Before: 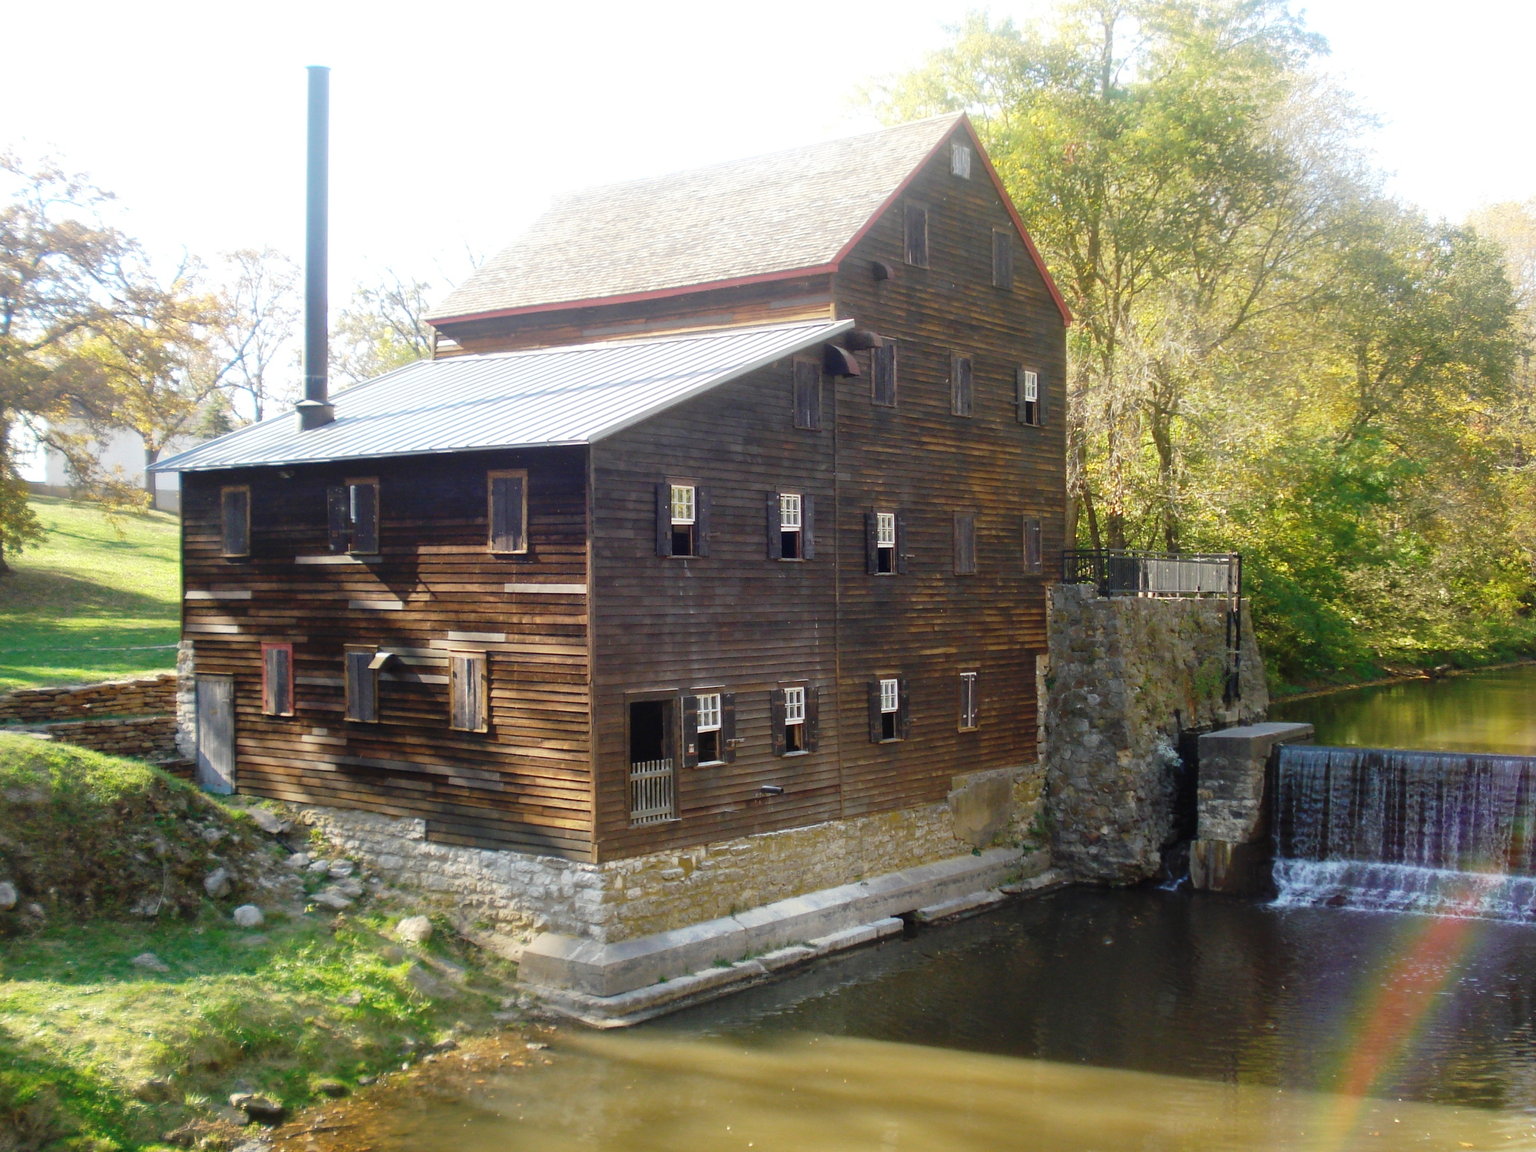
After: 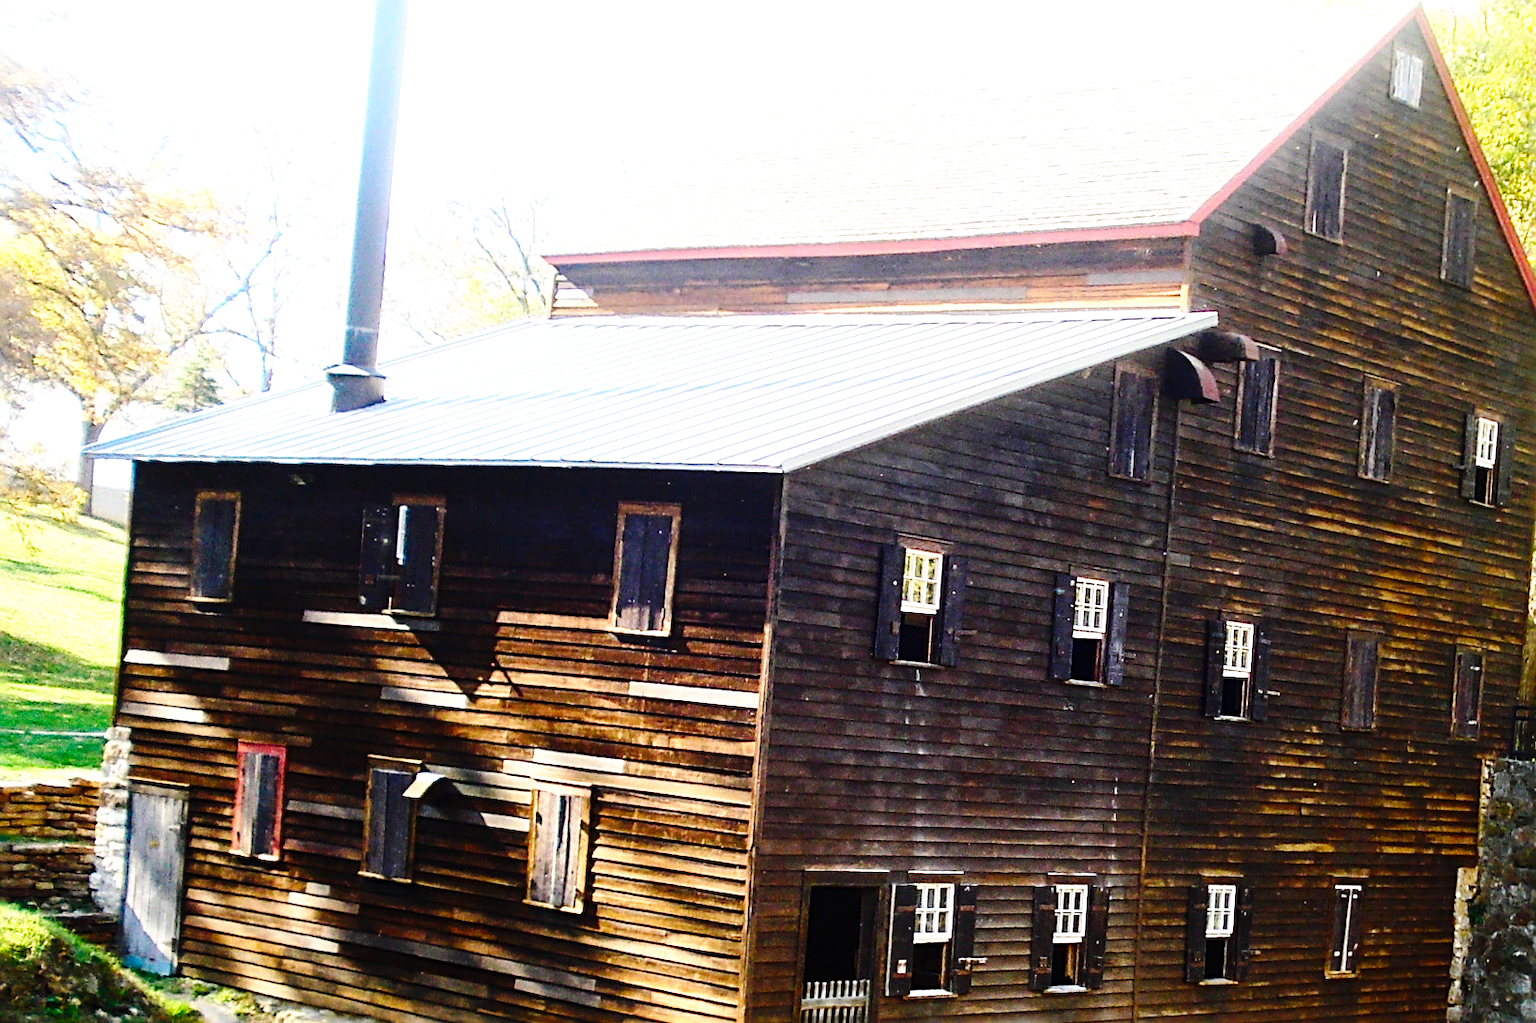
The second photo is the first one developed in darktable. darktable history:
sharpen: radius 2.817, amount 0.715
tone equalizer: -8 EV -0.75 EV, -7 EV -0.7 EV, -6 EV -0.6 EV, -5 EV -0.4 EV, -3 EV 0.4 EV, -2 EV 0.6 EV, -1 EV 0.7 EV, +0 EV 0.75 EV, edges refinement/feathering 500, mask exposure compensation -1.57 EV, preserve details no
crop and rotate: angle -4.99°, left 2.122%, top 6.945%, right 27.566%, bottom 30.519%
base curve: curves: ch0 [(0, 0) (0.036, 0.025) (0.121, 0.166) (0.206, 0.329) (0.605, 0.79) (1, 1)], preserve colors none
contrast brightness saturation: contrast 0.09, saturation 0.28
